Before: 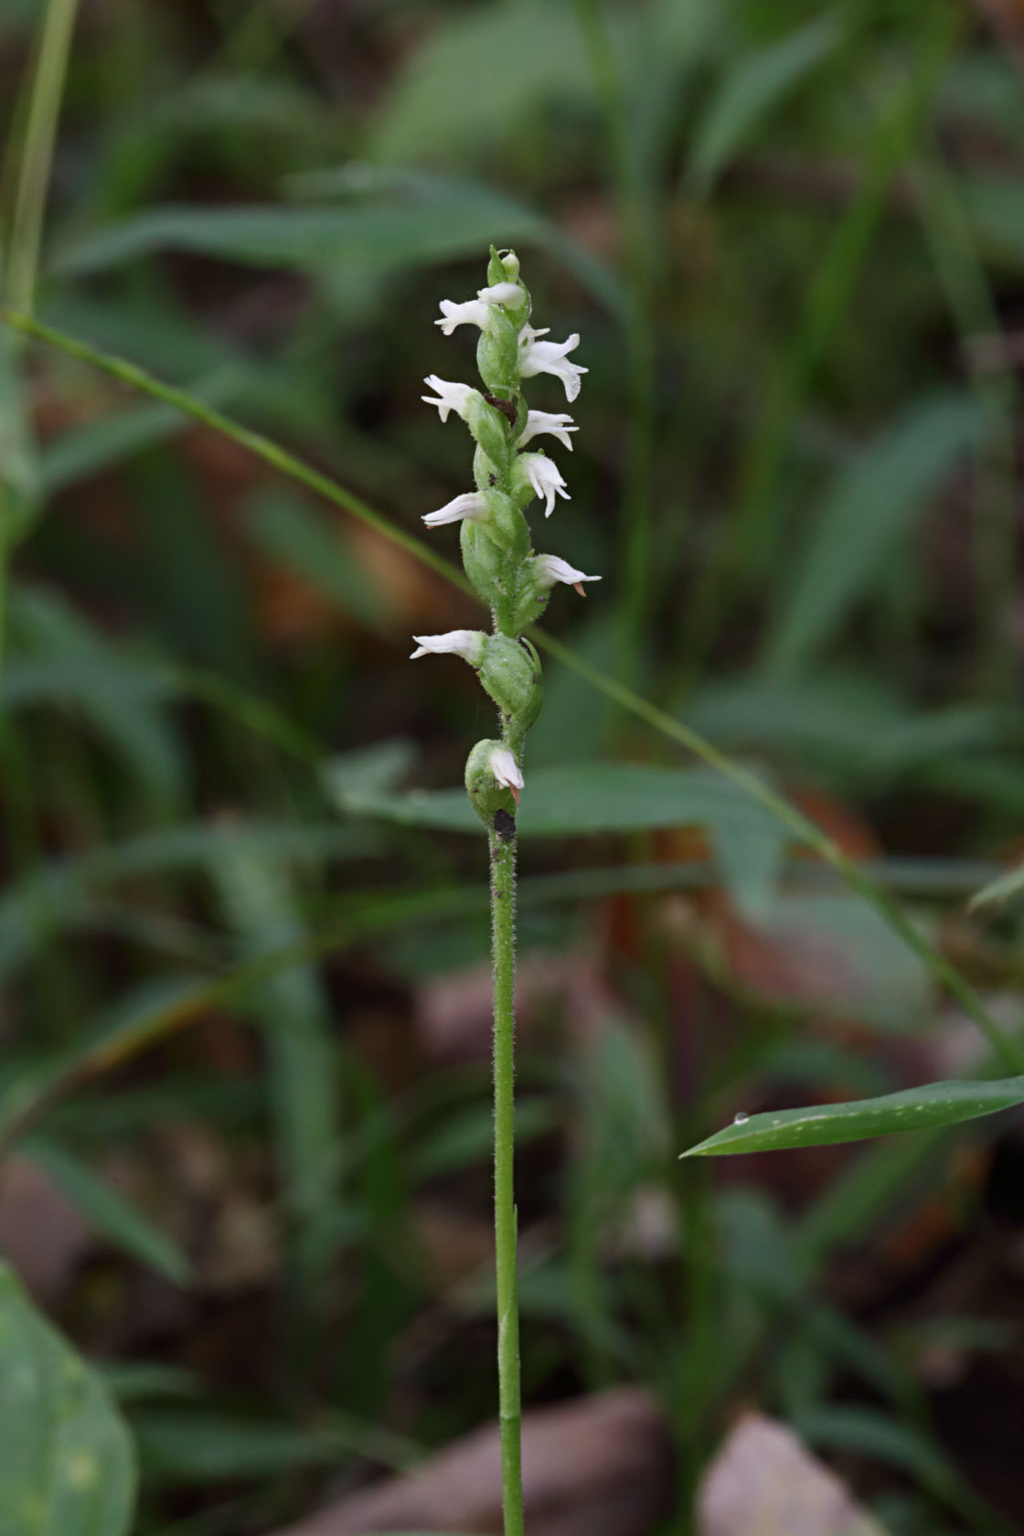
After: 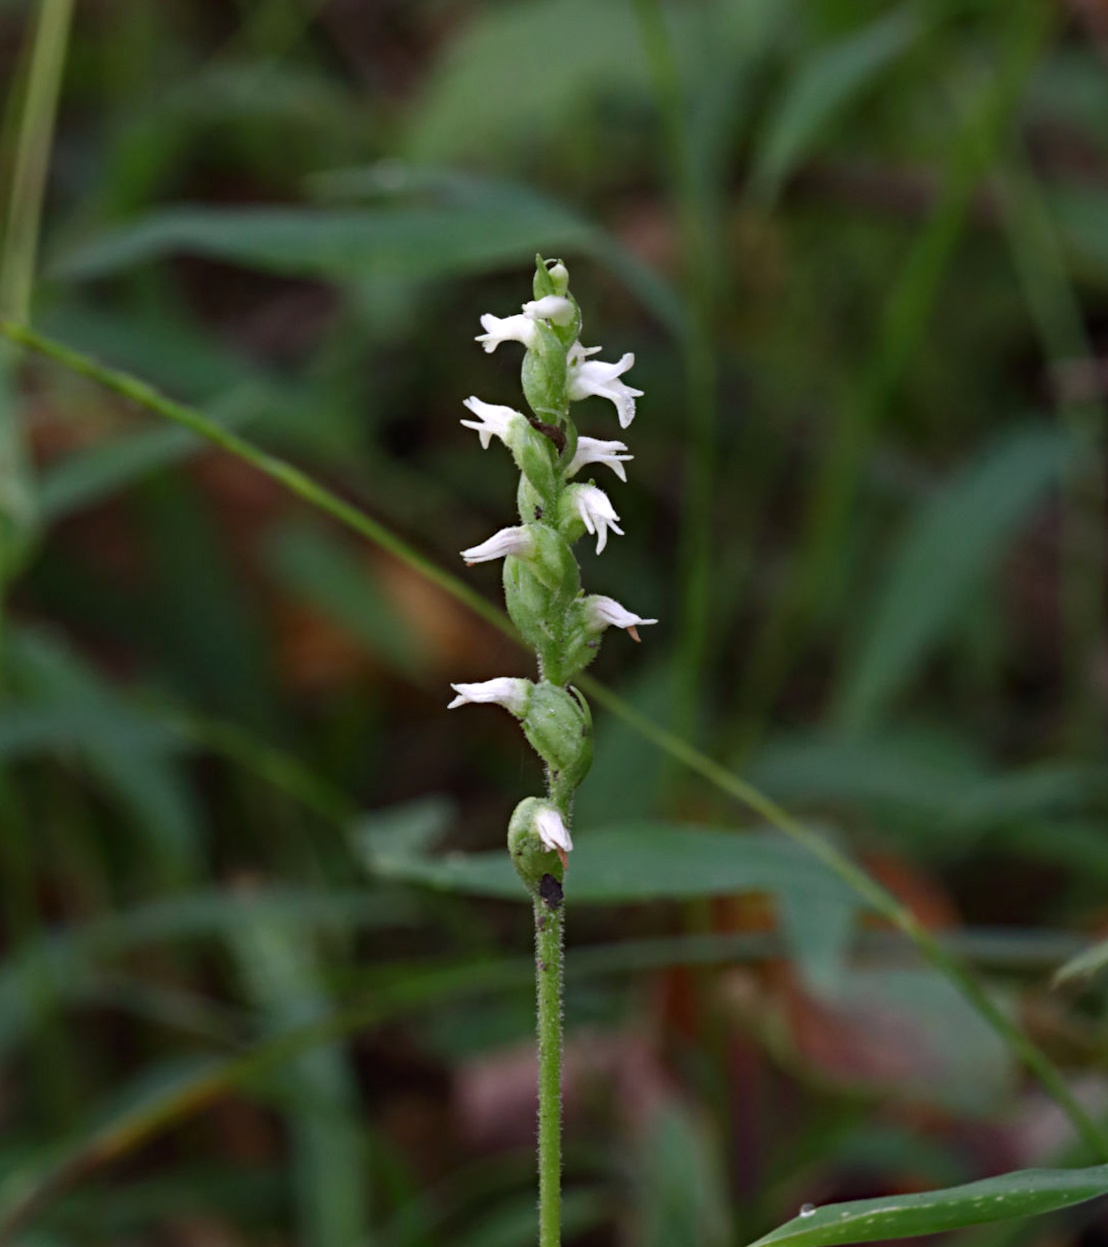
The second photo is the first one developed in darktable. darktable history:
rotate and perspective: rotation 0.174°, lens shift (vertical) 0.013, lens shift (horizontal) 0.019, shear 0.001, automatic cropping original format, crop left 0.007, crop right 0.991, crop top 0.016, crop bottom 0.997
crop: bottom 24.988%
exposure: exposure -0.04 EV, compensate highlight preservation false
haze removal: compatibility mode true, adaptive false
